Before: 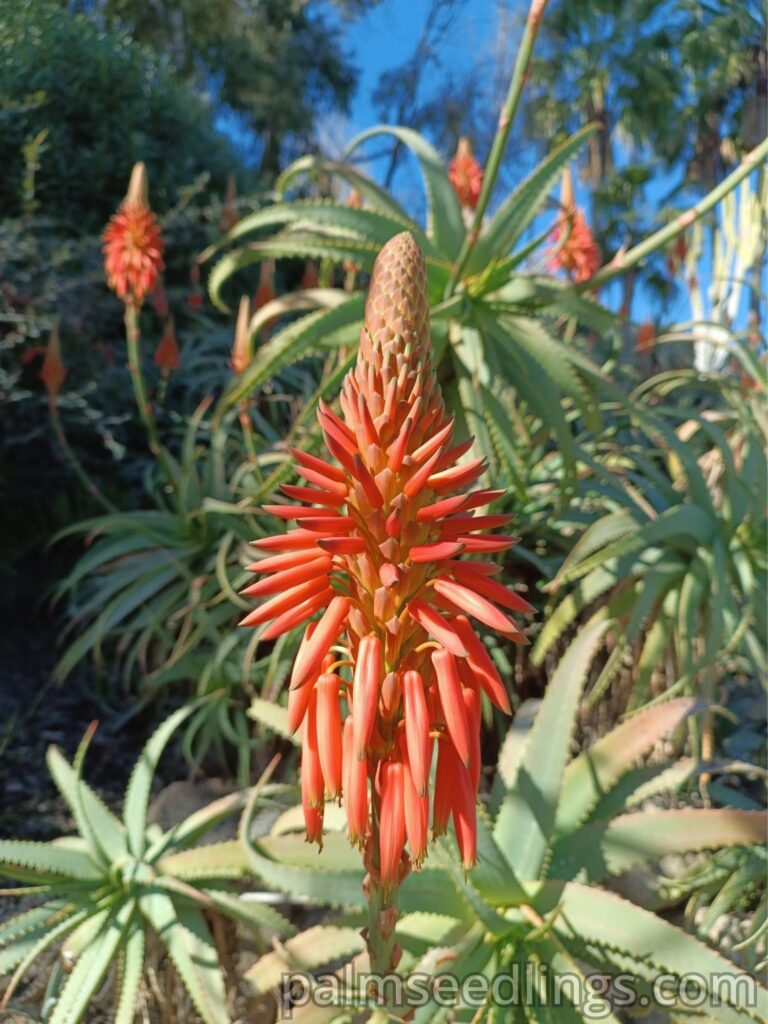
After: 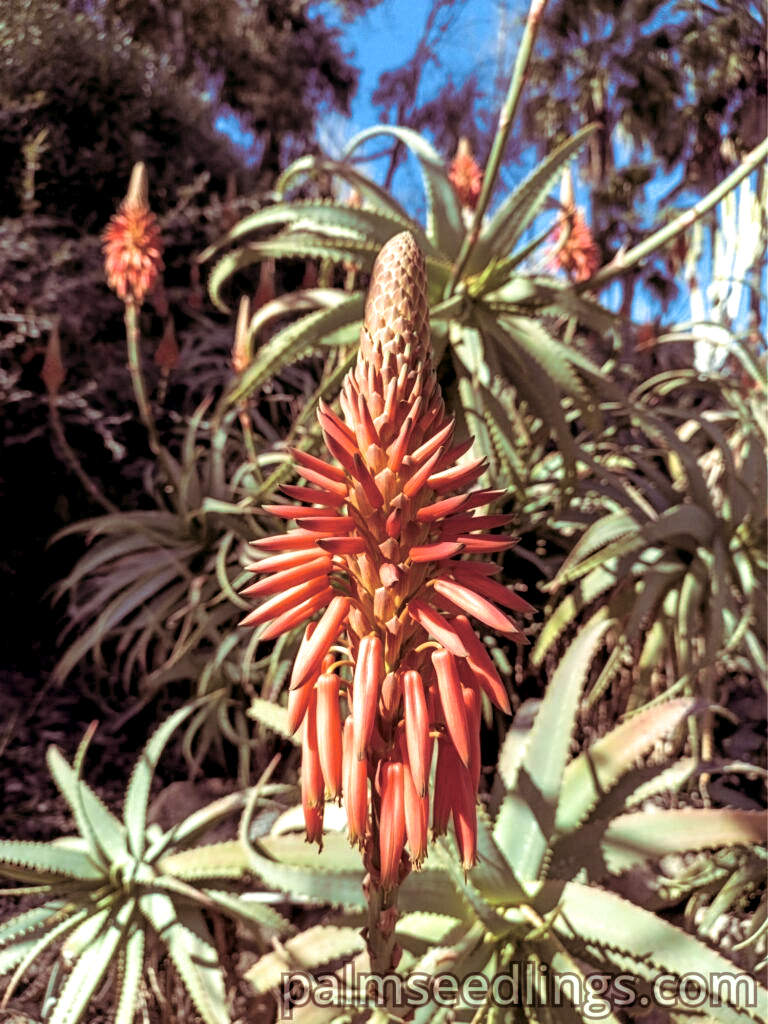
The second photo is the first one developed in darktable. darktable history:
split-toning: on, module defaults
local contrast: highlights 19%, detail 186%
